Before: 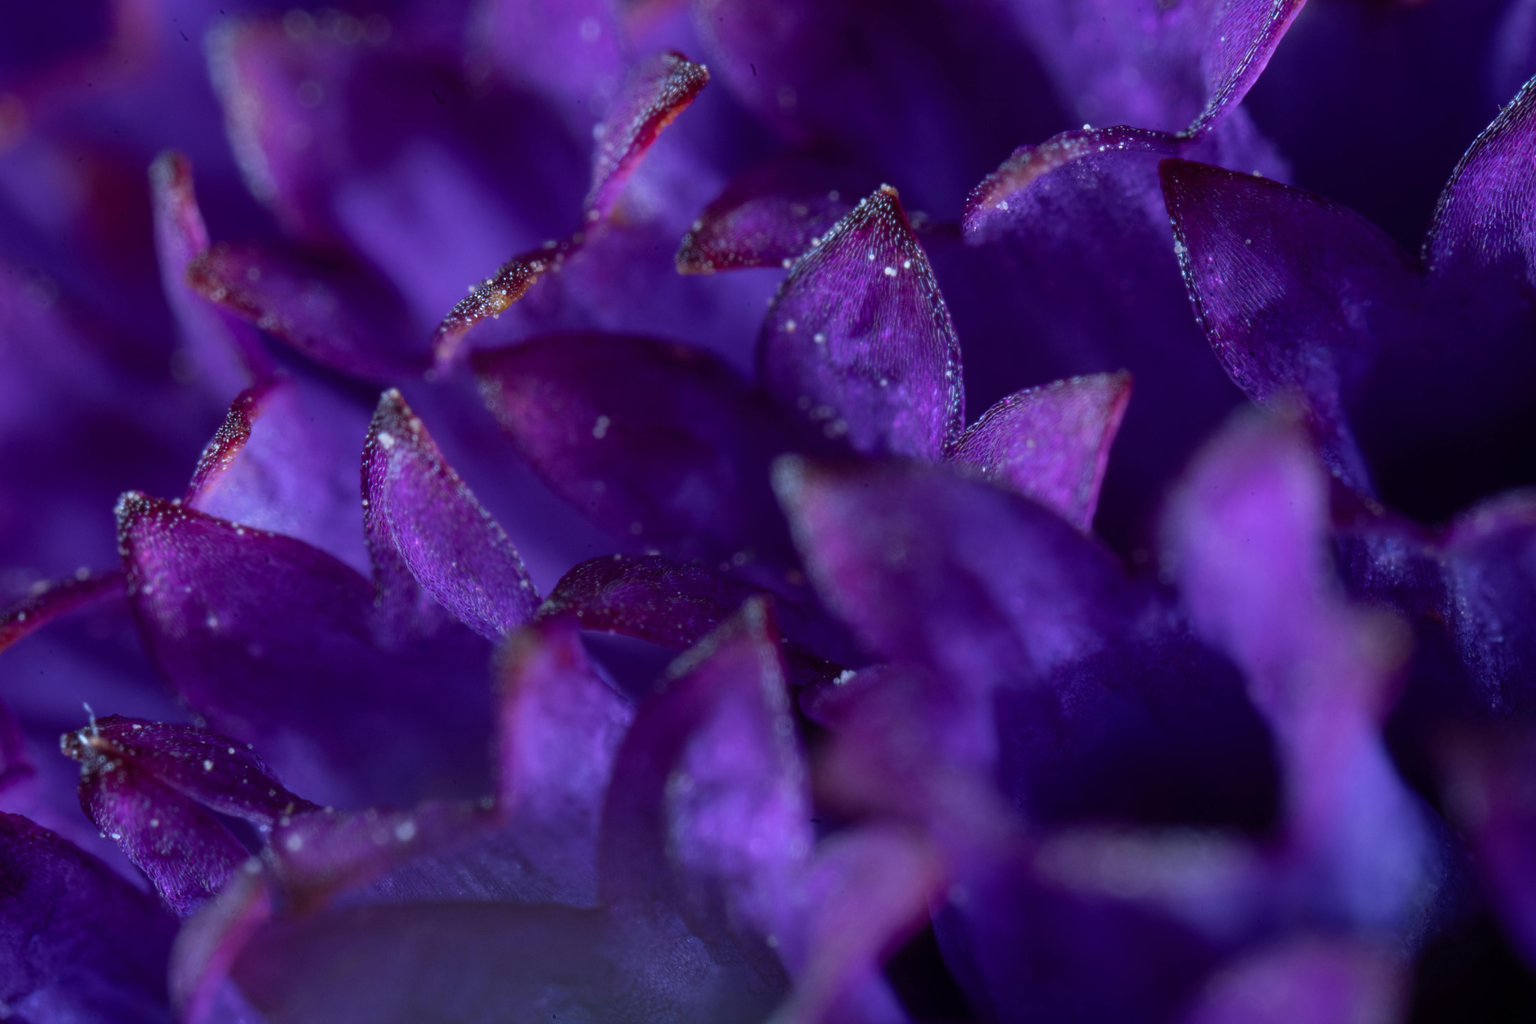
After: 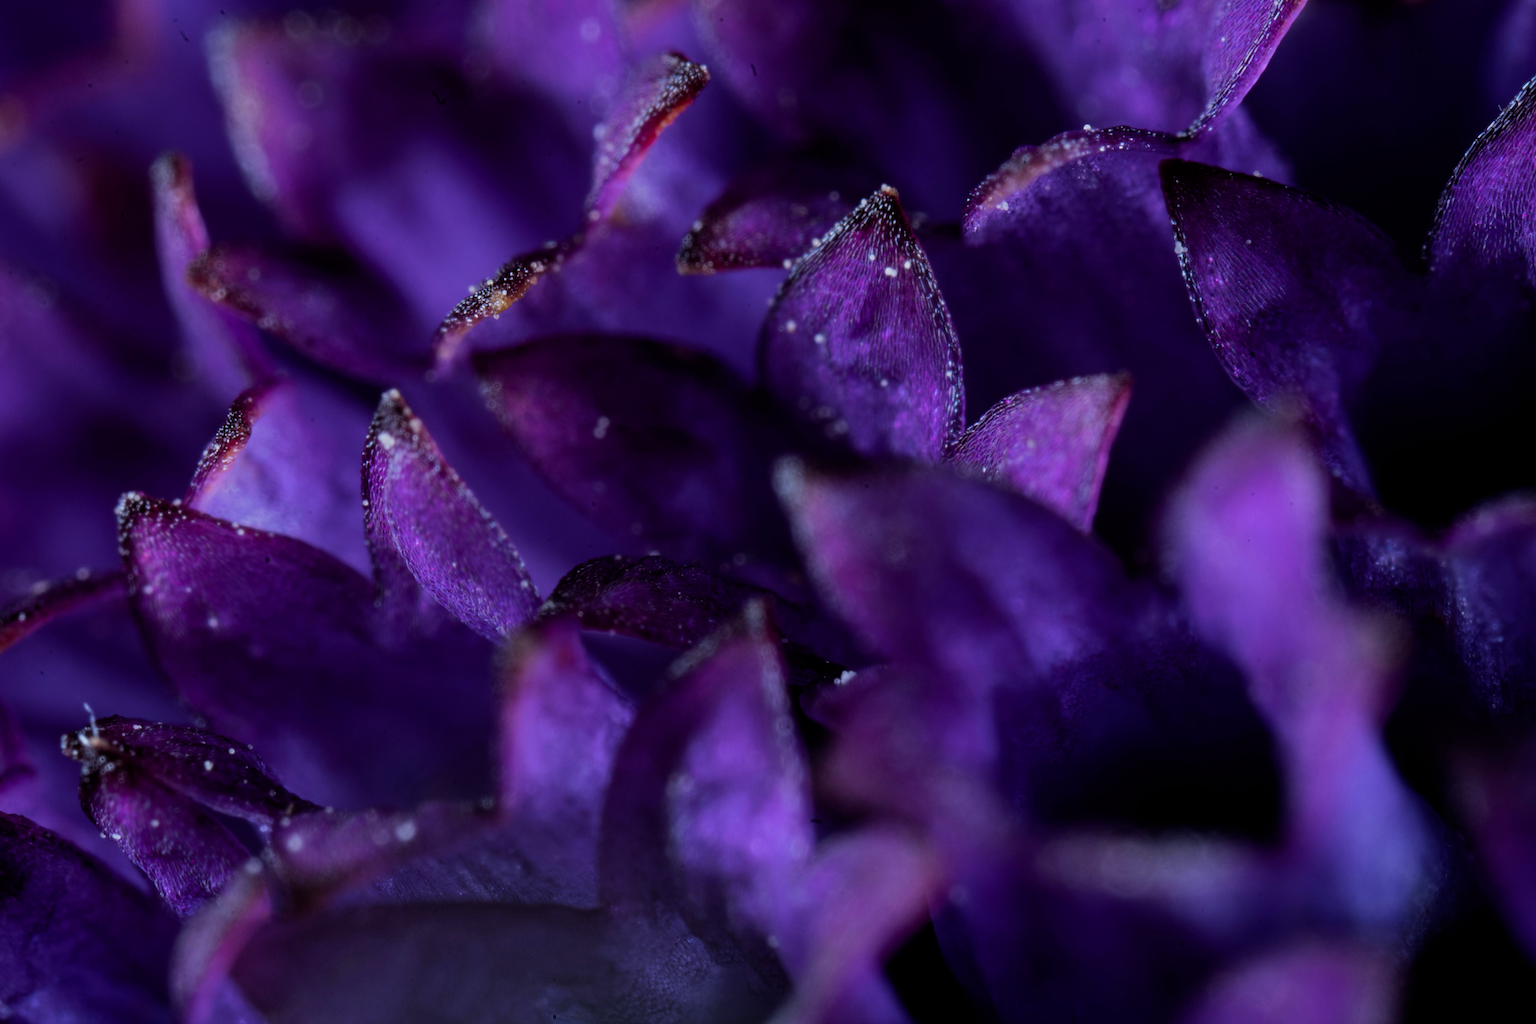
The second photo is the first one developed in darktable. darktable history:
filmic rgb: black relative exposure -5.07 EV, white relative exposure 3.97 EV, hardness 2.88, contrast 1.195, highlights saturation mix -29.28%
